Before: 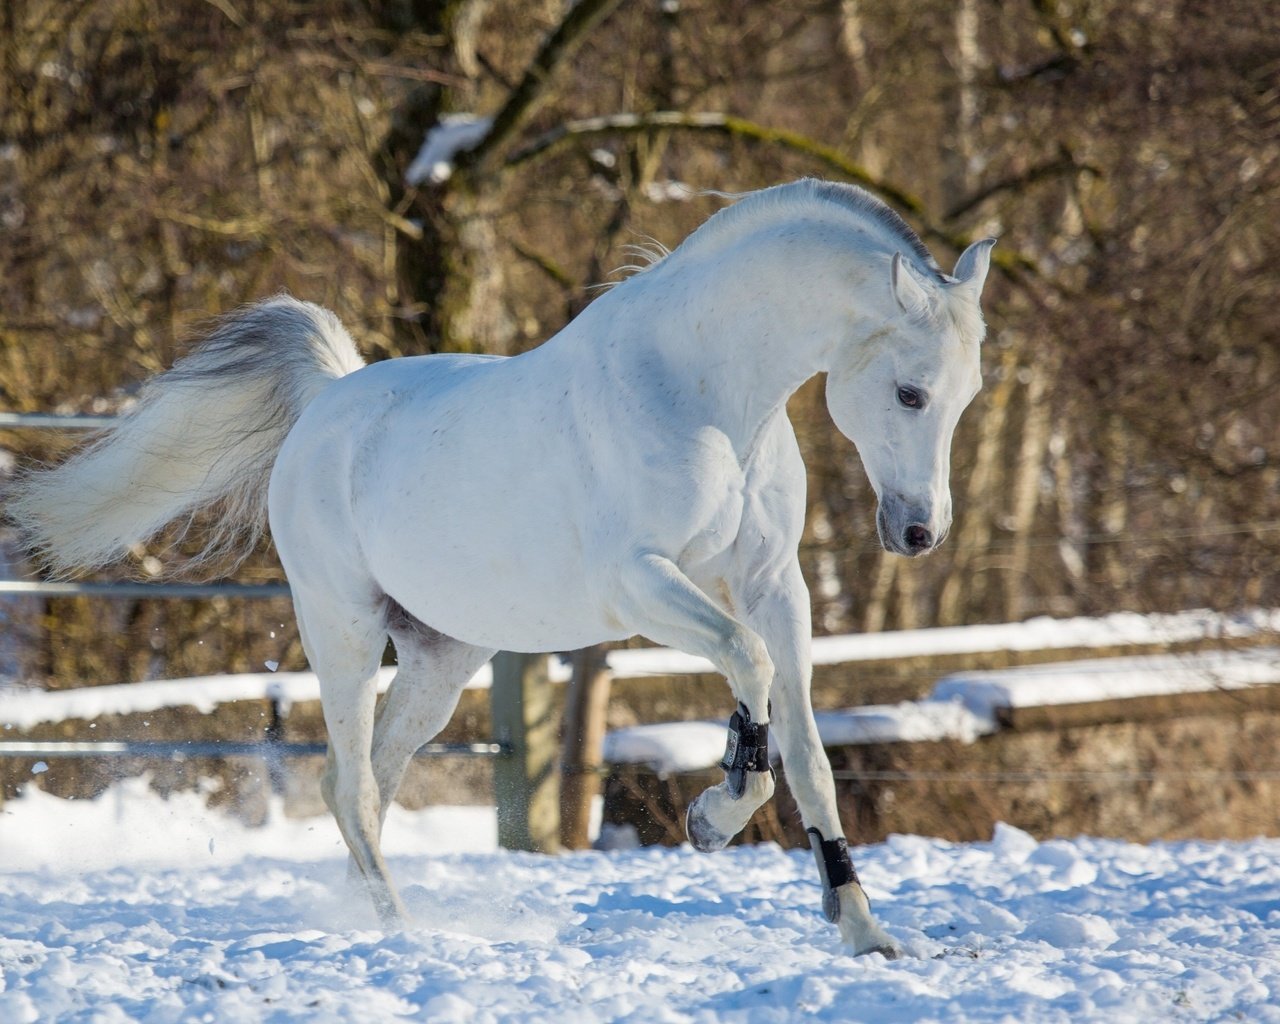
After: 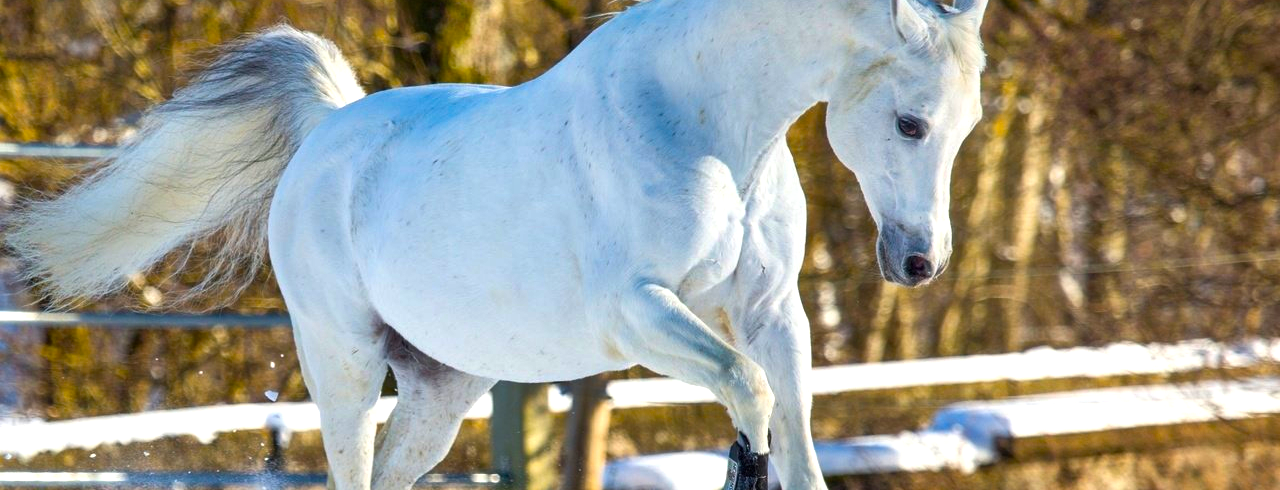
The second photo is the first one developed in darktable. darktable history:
color correction: highlights b* -0.052
color balance rgb: shadows lift › luminance -9.817%, shadows lift › chroma 0.661%, shadows lift › hue 113°, linear chroma grading › global chroma 8.871%, perceptual saturation grading › global saturation 31.099%, perceptual brilliance grading › global brilliance 17.631%, global vibrance 20%
shadows and highlights: shadows 5.18, soften with gaussian
crop and rotate: top 26.367%, bottom 25.725%
